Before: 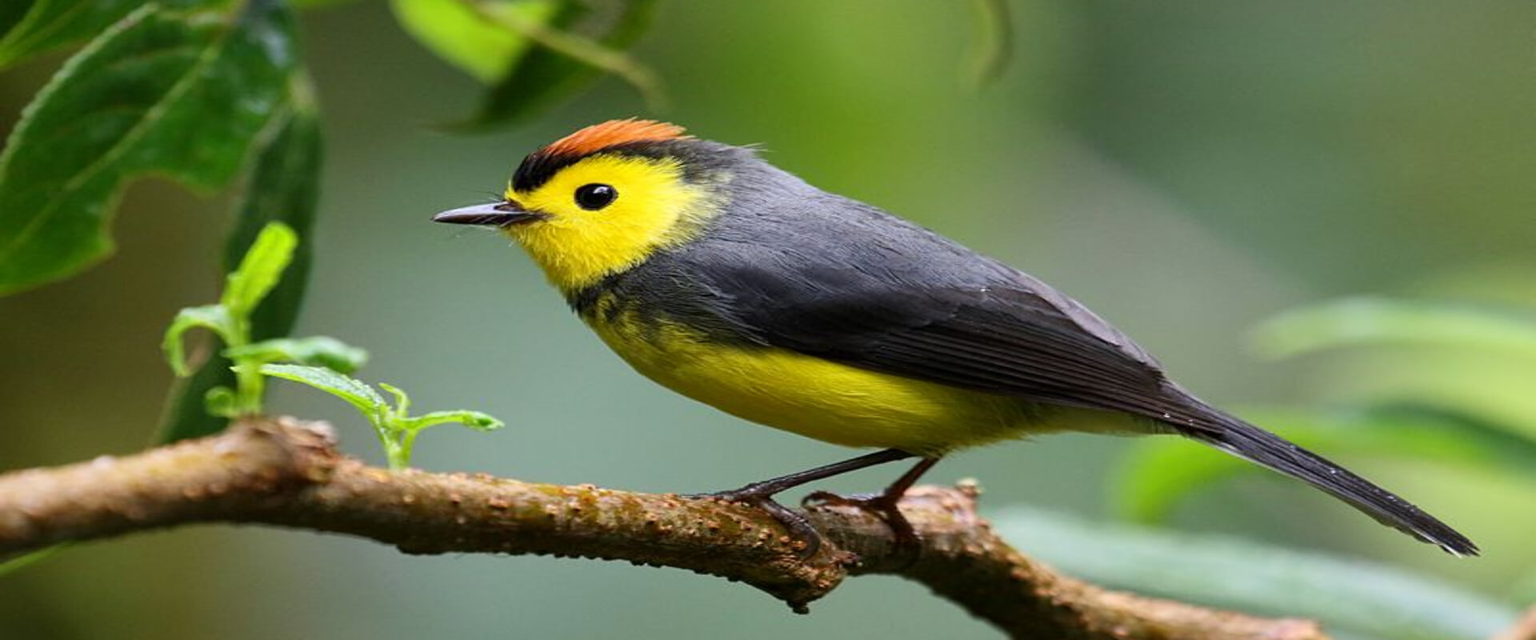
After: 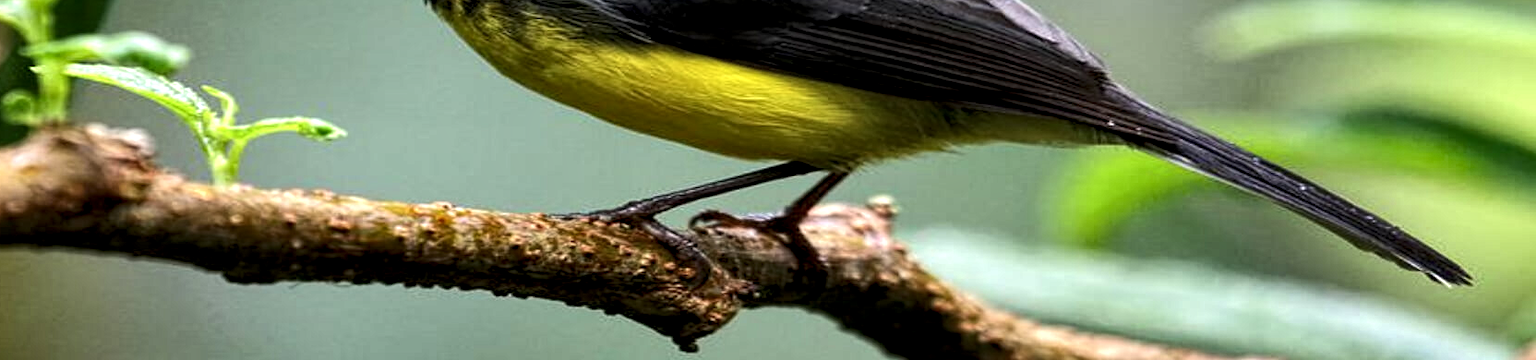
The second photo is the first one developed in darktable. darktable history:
shadows and highlights: radius 131.65, soften with gaussian
local contrast: highlights 102%, shadows 102%, detail 200%, midtone range 0.2
crop and rotate: left 13.302%, top 48.344%, bottom 2.753%
tone equalizer: -8 EV -0.421 EV, -7 EV -0.387 EV, -6 EV -0.318 EV, -5 EV -0.247 EV, -3 EV 0.222 EV, -2 EV 0.347 EV, -1 EV 0.364 EV, +0 EV 0.447 EV, edges refinement/feathering 500, mask exposure compensation -1.57 EV, preserve details no
